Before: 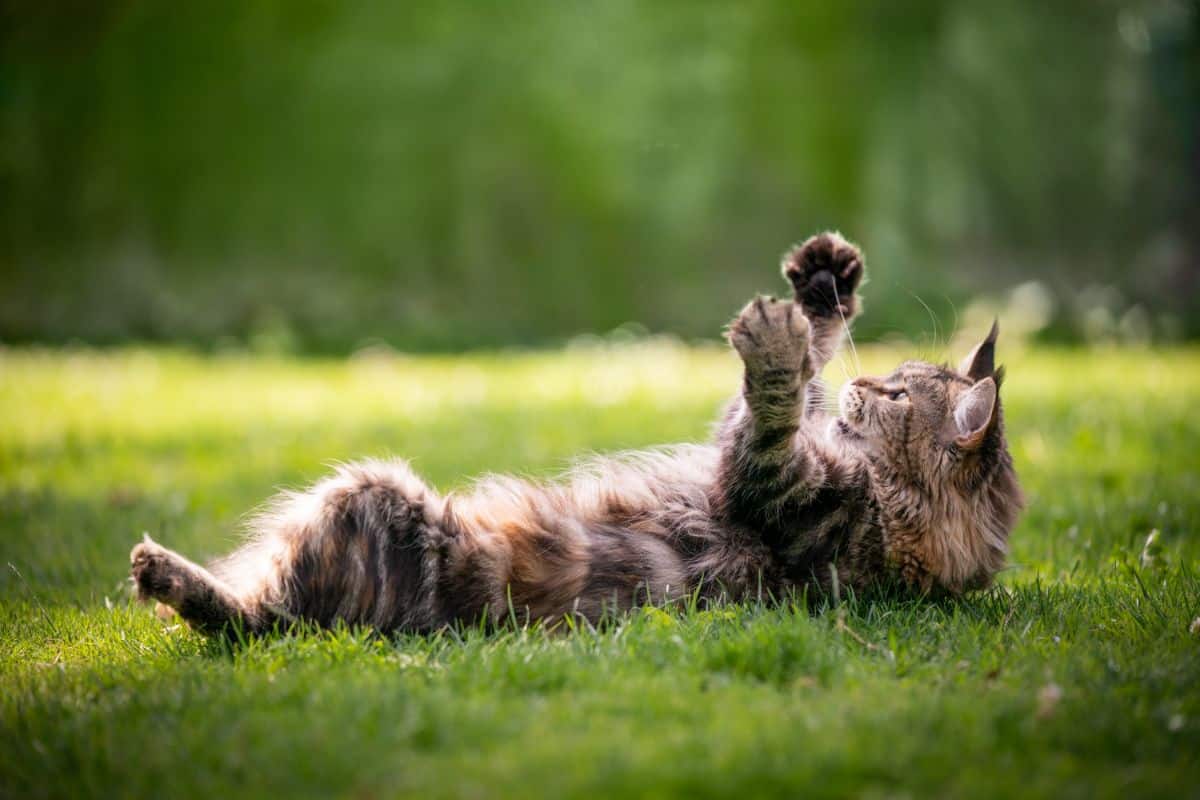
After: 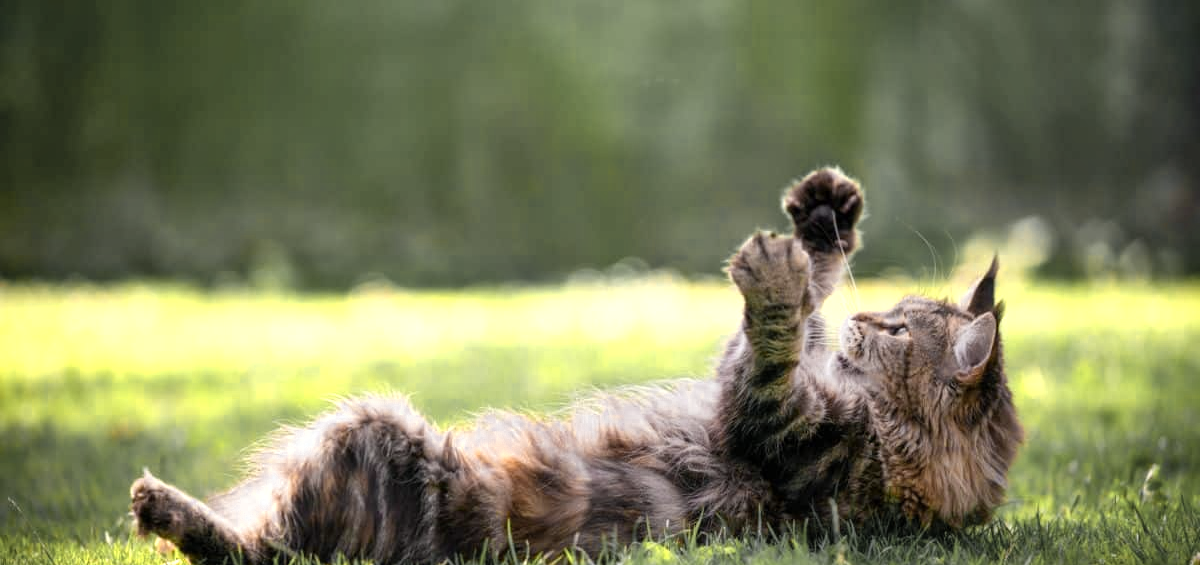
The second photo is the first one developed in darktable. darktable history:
shadows and highlights: shadows 36.22, highlights -27.66, soften with gaussian
crop and rotate: top 8.207%, bottom 21.165%
color zones: curves: ch0 [(0.004, 0.306) (0.107, 0.448) (0.252, 0.656) (0.41, 0.398) (0.595, 0.515) (0.768, 0.628)]; ch1 [(0.07, 0.323) (0.151, 0.452) (0.252, 0.608) (0.346, 0.221) (0.463, 0.189) (0.61, 0.368) (0.735, 0.395) (0.921, 0.412)]; ch2 [(0, 0.476) (0.132, 0.512) (0.243, 0.512) (0.397, 0.48) (0.522, 0.376) (0.634, 0.536) (0.761, 0.46)]
